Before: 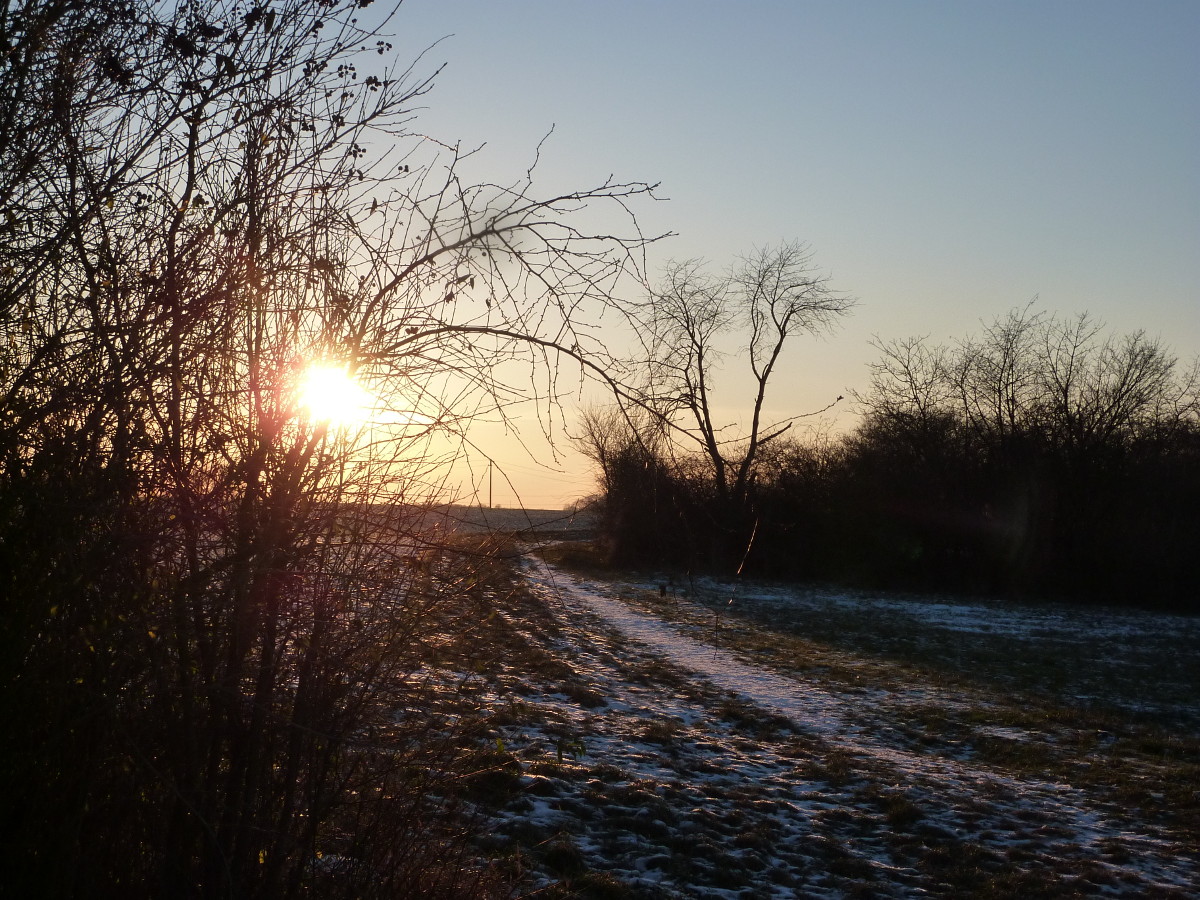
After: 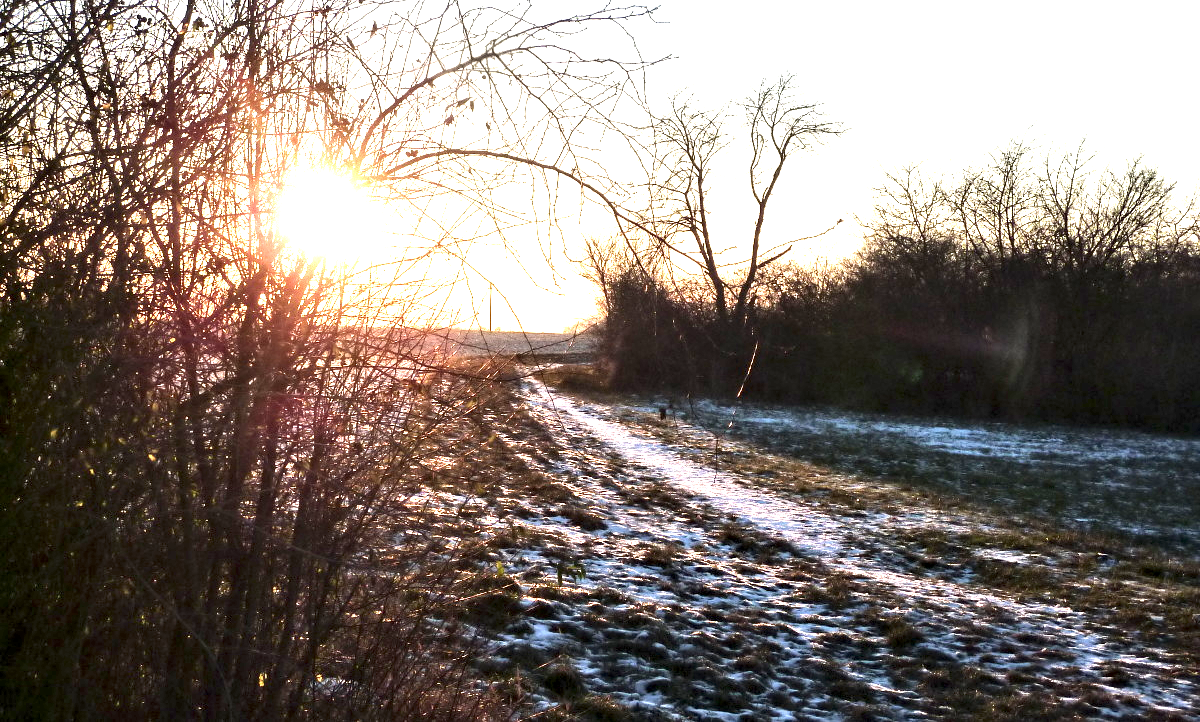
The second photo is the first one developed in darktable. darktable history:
contrast equalizer: octaves 7, y [[0.511, 0.558, 0.631, 0.632, 0.559, 0.512], [0.5 ×6], [0.507, 0.559, 0.627, 0.644, 0.647, 0.647], [0 ×6], [0 ×6]]
crop and rotate: top 19.722%
exposure: exposure 2.243 EV, compensate highlight preservation false
